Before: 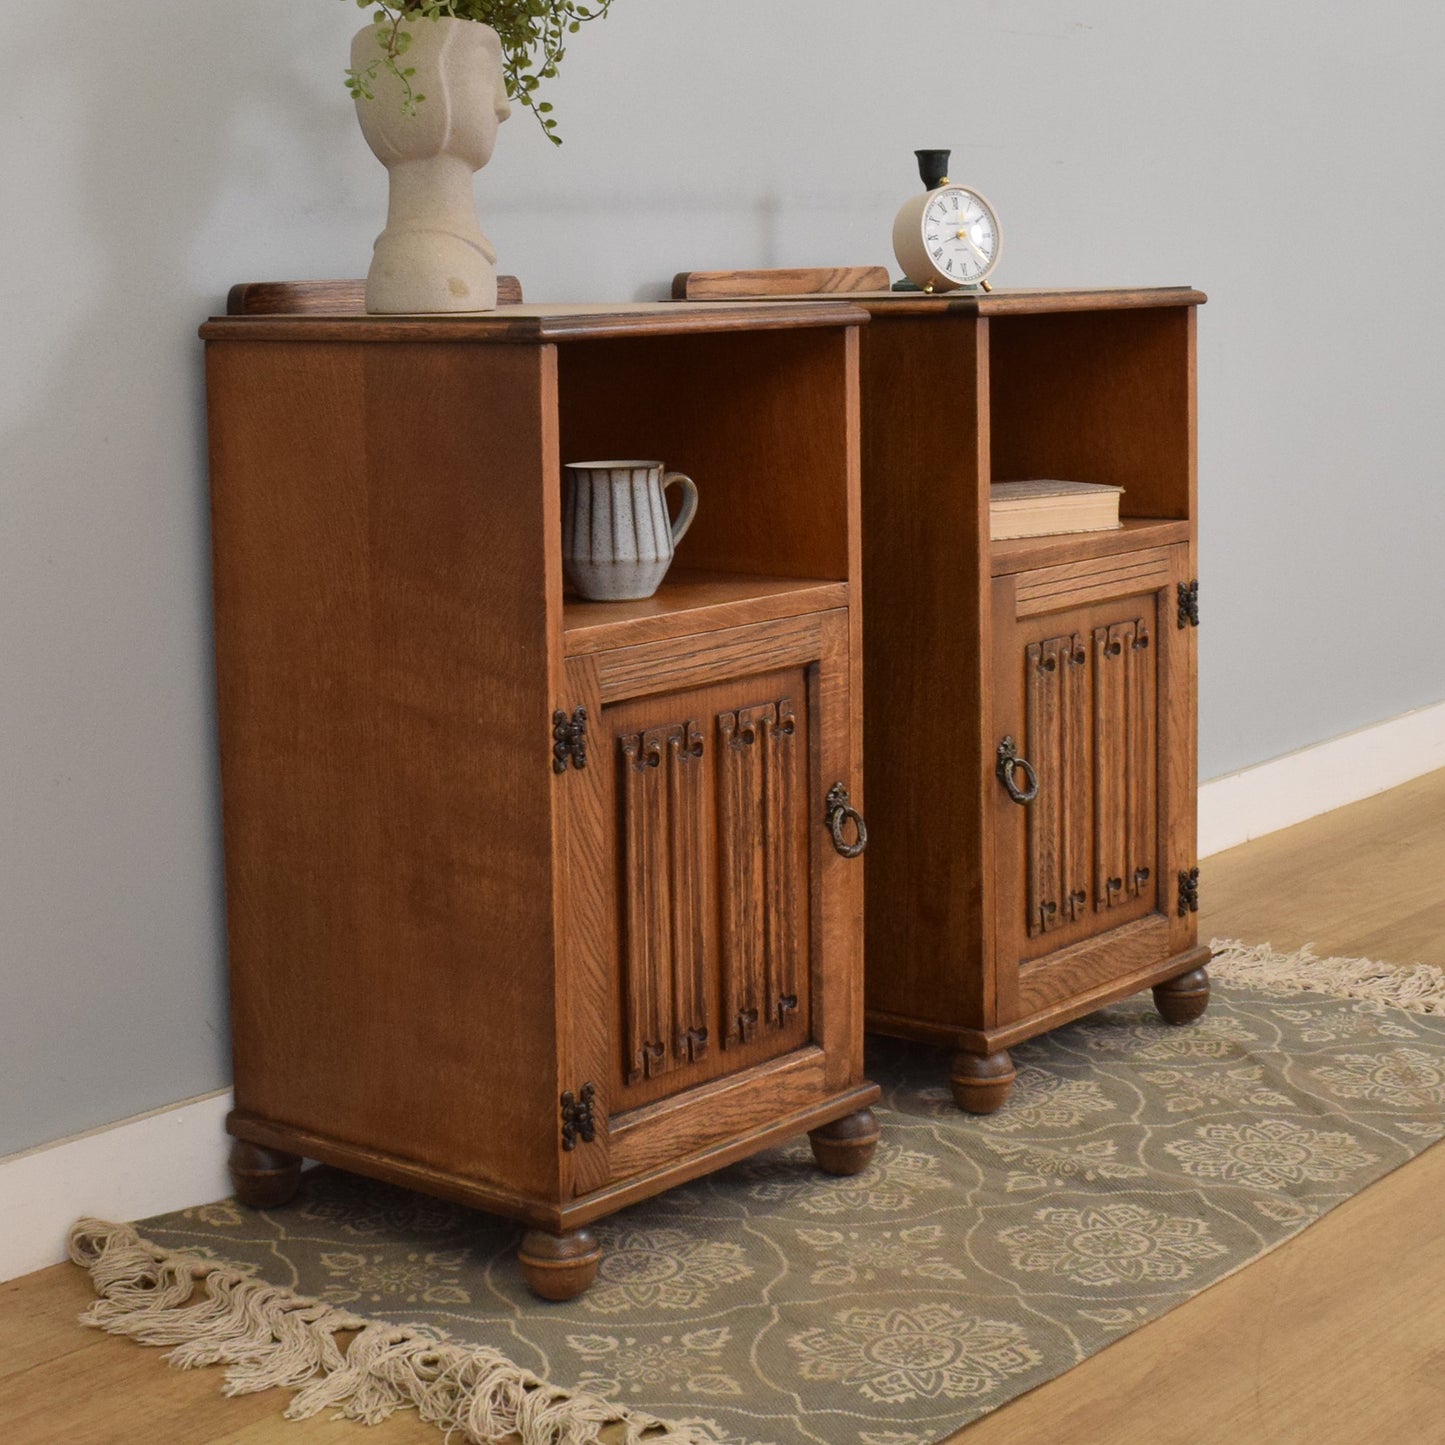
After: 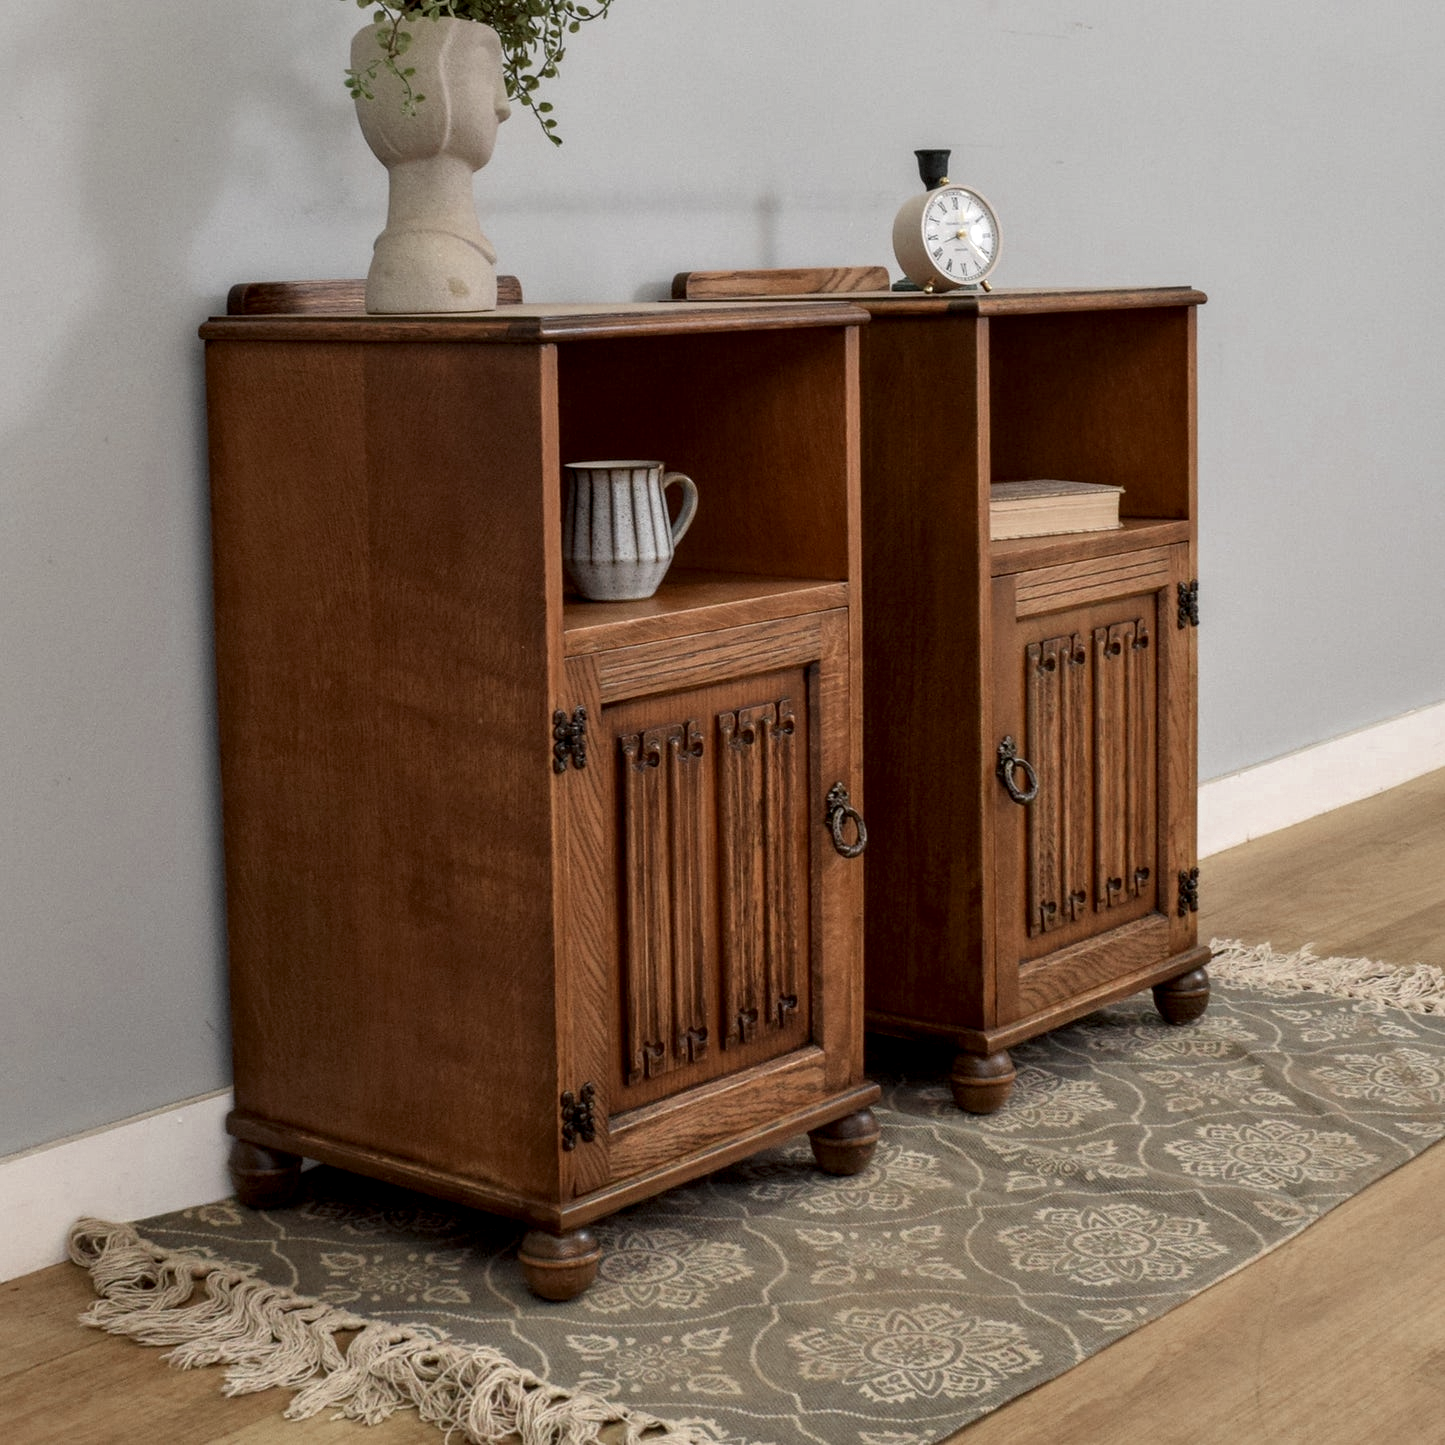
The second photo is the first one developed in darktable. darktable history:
color zones: curves: ch0 [(0, 0.5) (0.125, 0.4) (0.25, 0.5) (0.375, 0.4) (0.5, 0.4) (0.625, 0.35) (0.75, 0.35) (0.875, 0.5)]; ch1 [(0, 0.35) (0.125, 0.45) (0.25, 0.35) (0.375, 0.35) (0.5, 0.35) (0.625, 0.35) (0.75, 0.45) (0.875, 0.35)]; ch2 [(0, 0.6) (0.125, 0.5) (0.25, 0.5) (0.375, 0.6) (0.5, 0.6) (0.625, 0.5) (0.75, 0.5) (0.875, 0.5)]
local contrast: highlights 20%, detail 150%
